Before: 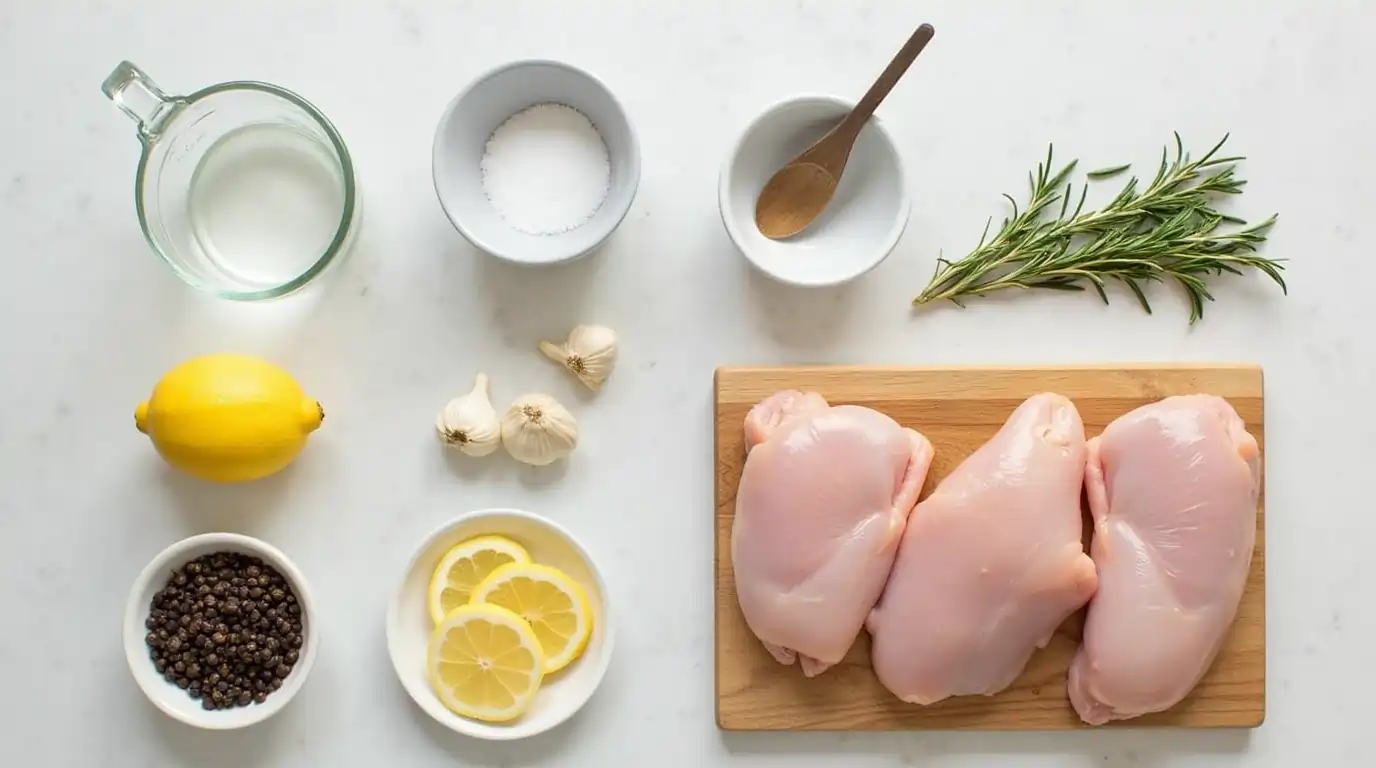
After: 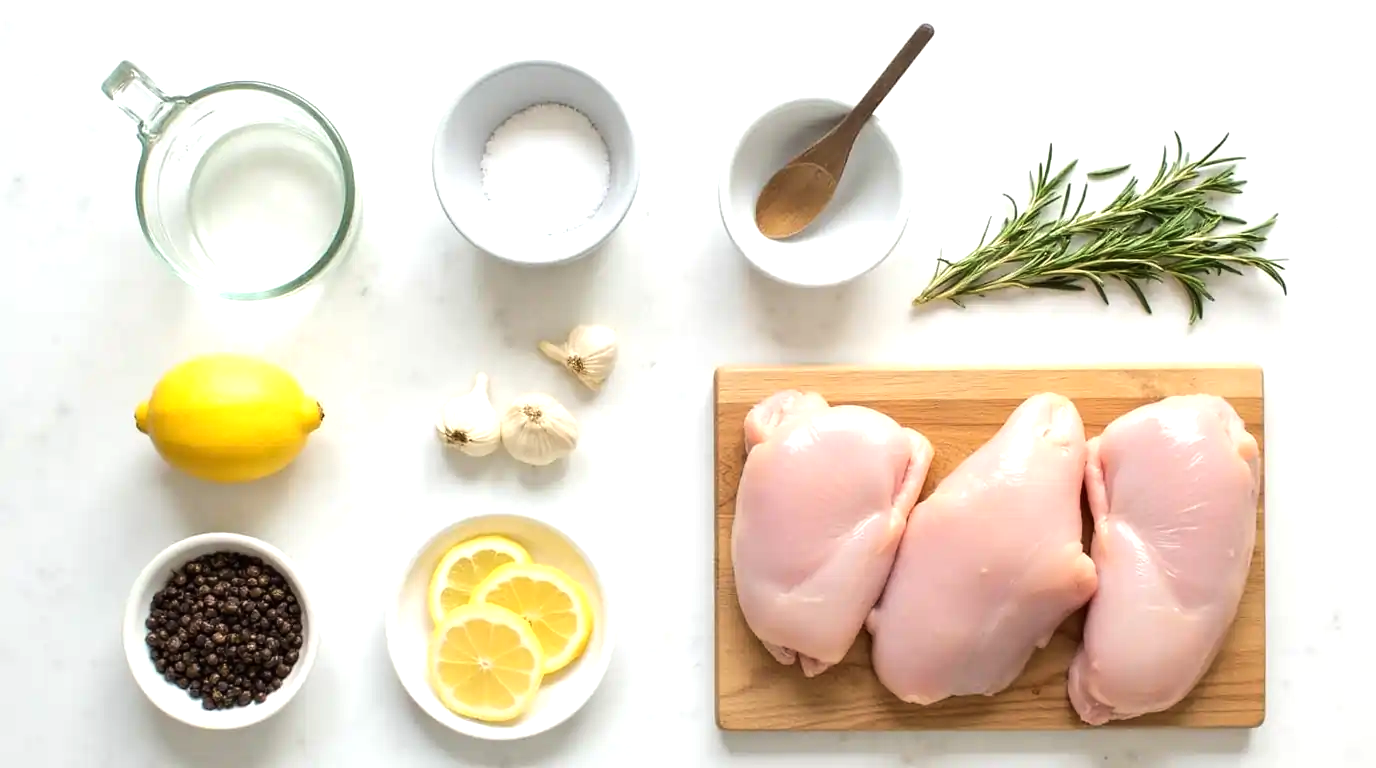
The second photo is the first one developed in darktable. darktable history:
tone equalizer: -8 EV -0.388 EV, -7 EV -0.412 EV, -6 EV -0.332 EV, -5 EV -0.237 EV, -3 EV 0.245 EV, -2 EV 0.33 EV, -1 EV 0.395 EV, +0 EV 0.44 EV, edges refinement/feathering 500, mask exposure compensation -1.57 EV, preserve details no
exposure: exposure 0.209 EV, compensate highlight preservation false
